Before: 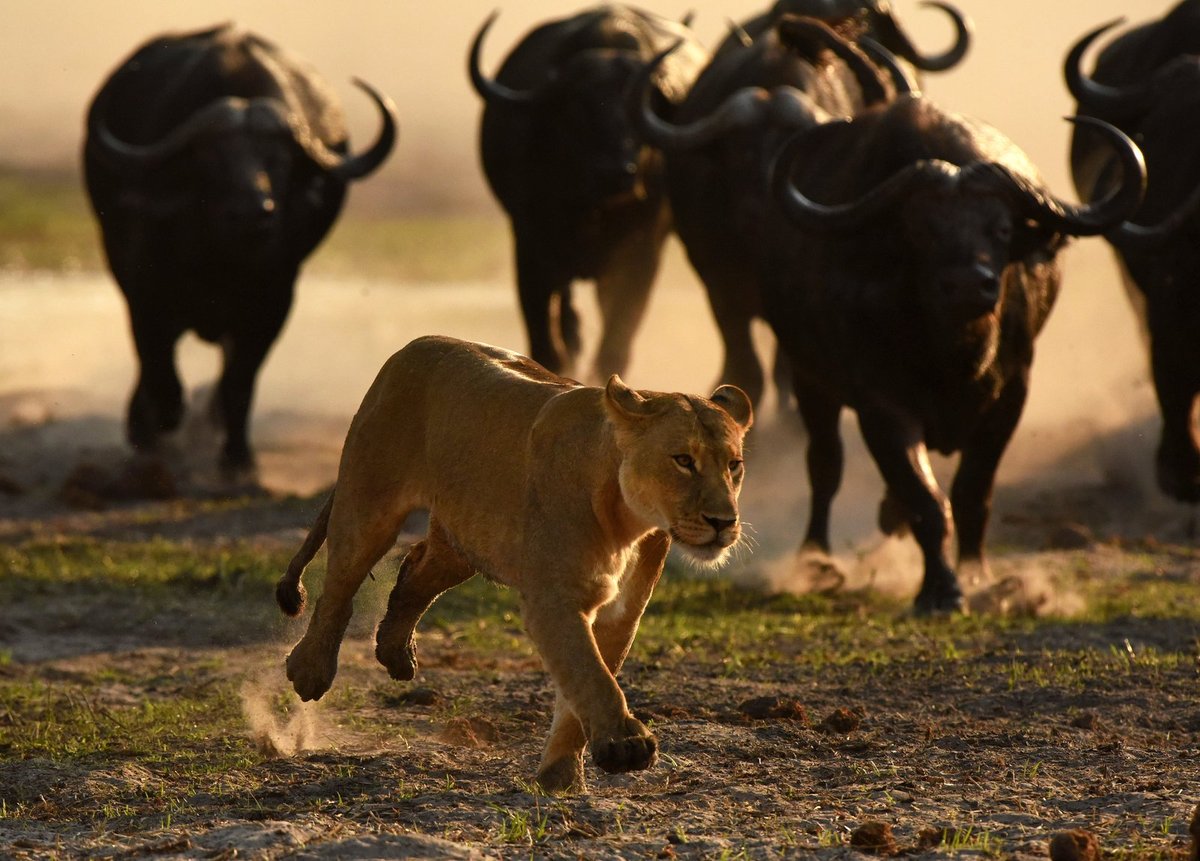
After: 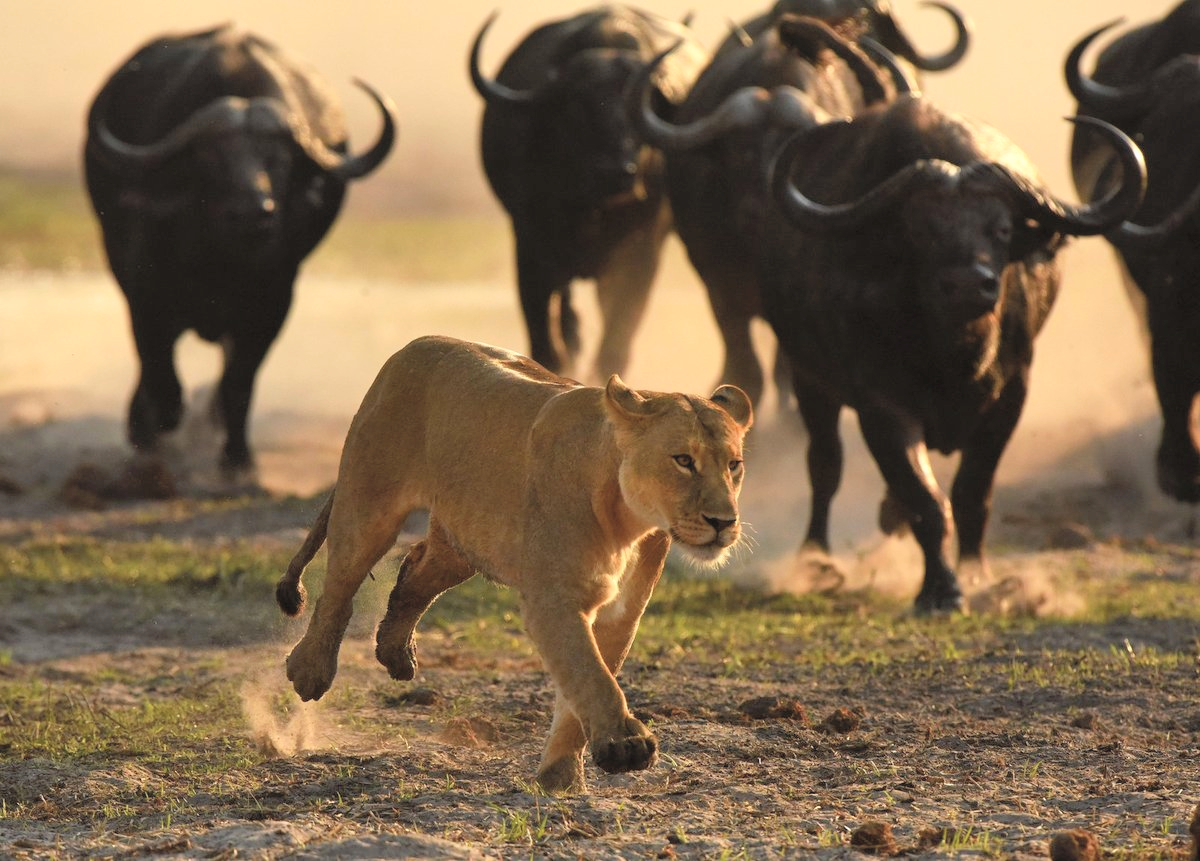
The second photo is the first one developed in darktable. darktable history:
exposure: compensate highlight preservation false
contrast brightness saturation: brightness 0.279
